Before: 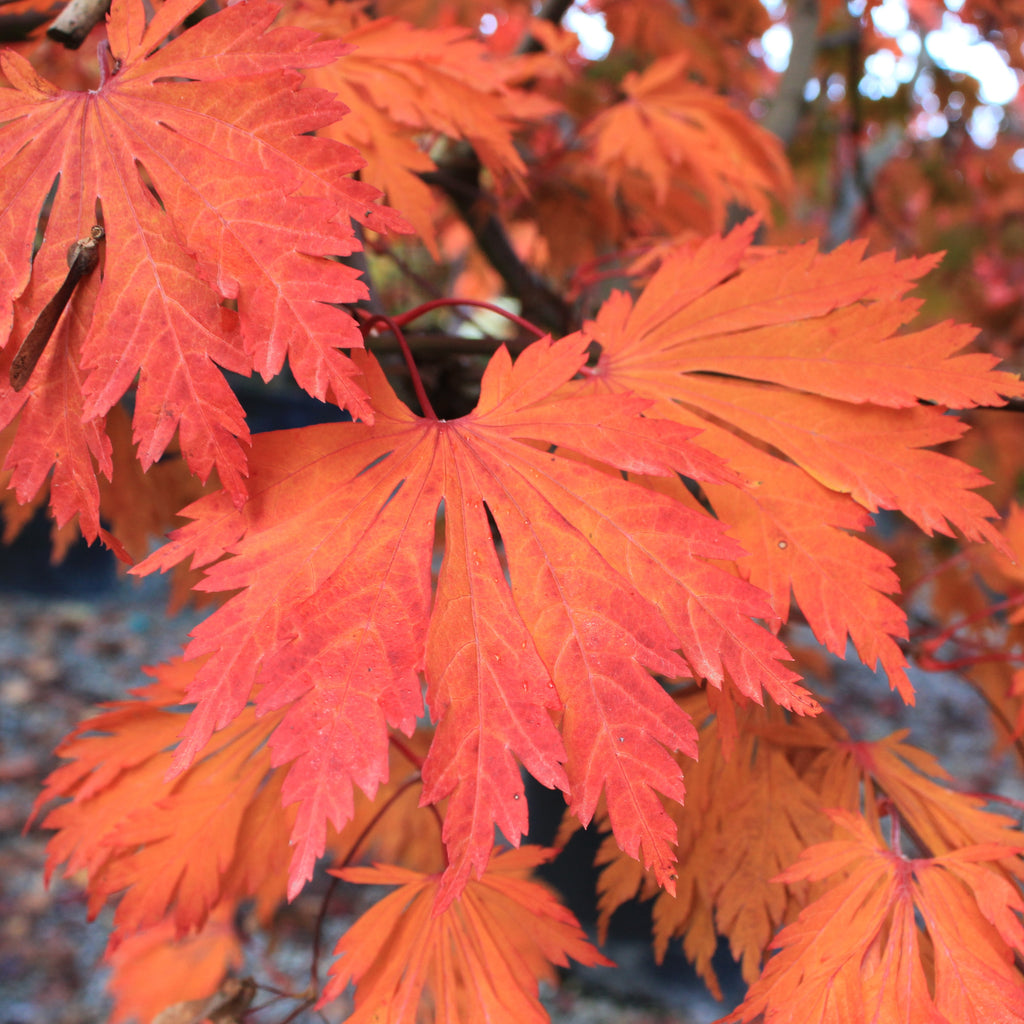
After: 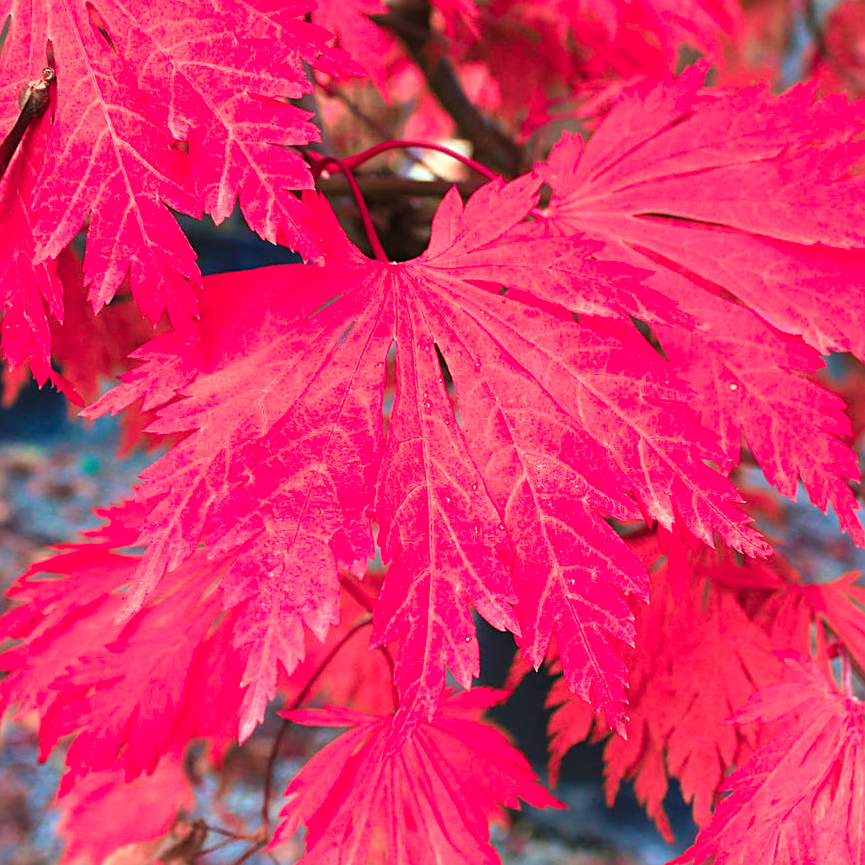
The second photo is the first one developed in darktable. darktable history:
crop and rotate: left 4.842%, top 15.51%, right 10.668%
sharpen: on, module defaults
exposure: exposure 0.6 EV, compensate highlight preservation false
color zones: curves: ch2 [(0, 0.488) (0.143, 0.417) (0.286, 0.212) (0.429, 0.179) (0.571, 0.154) (0.714, 0.415) (0.857, 0.495) (1, 0.488)]
color balance rgb: perceptual saturation grading › global saturation 30%, global vibrance 20%
white balance: emerald 1
tone equalizer: on, module defaults
velvia: on, module defaults
